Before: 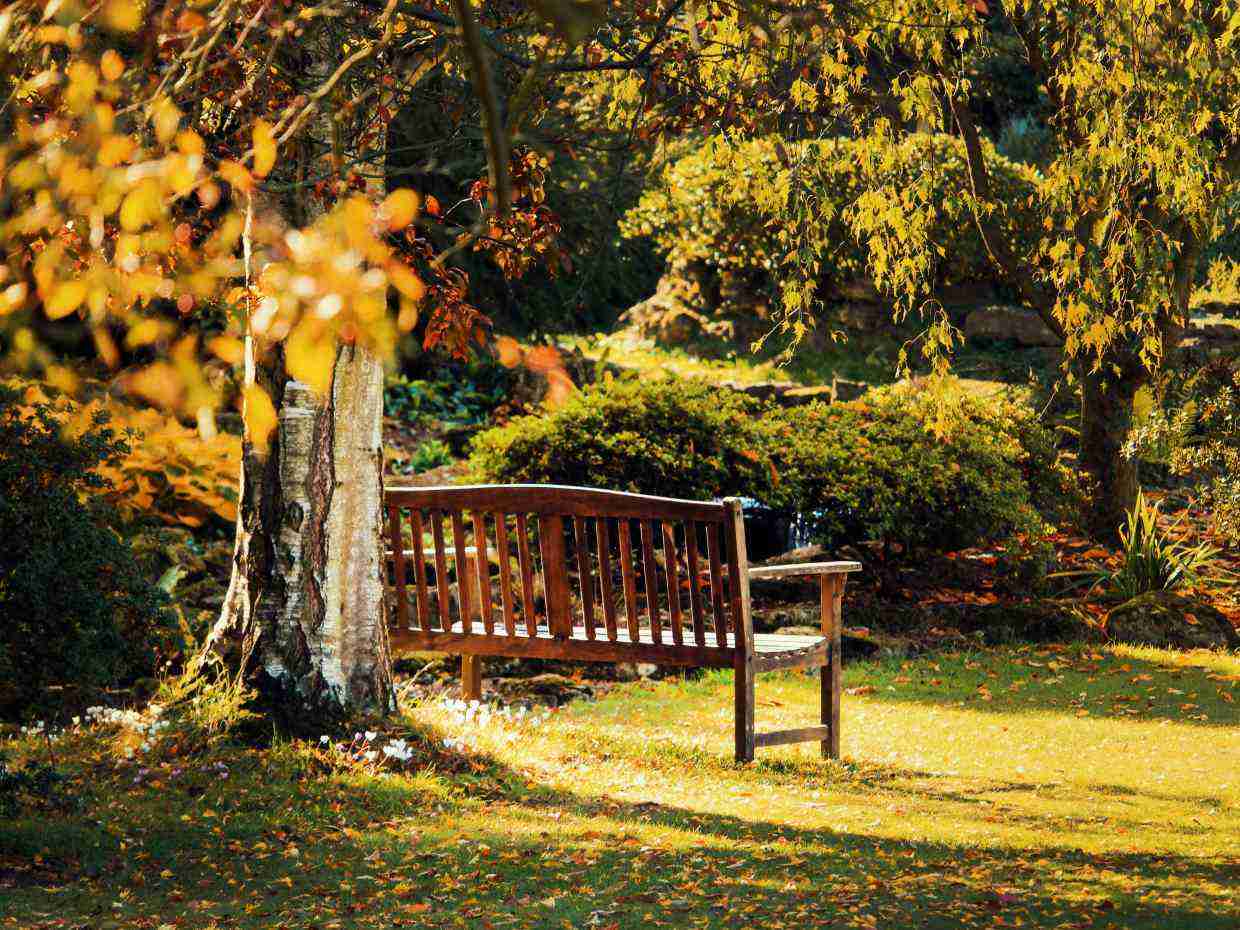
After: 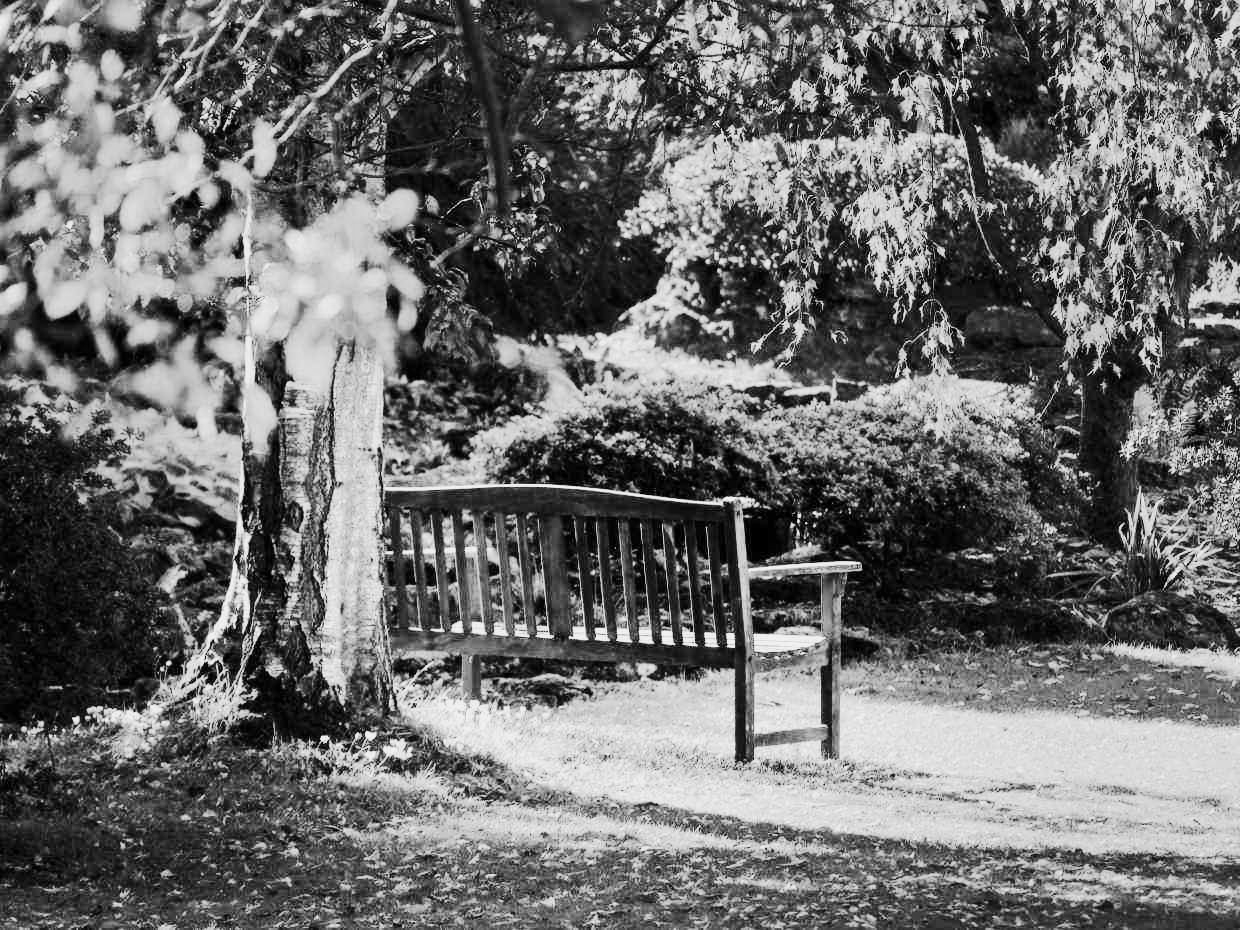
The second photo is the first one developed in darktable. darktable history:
color balance rgb: contrast -10%
monochrome: on, module defaults
rgb curve: curves: ch0 [(0, 0) (0.21, 0.15) (0.24, 0.21) (0.5, 0.75) (0.75, 0.96) (0.89, 0.99) (1, 1)]; ch1 [(0, 0.02) (0.21, 0.13) (0.25, 0.2) (0.5, 0.67) (0.75, 0.9) (0.89, 0.97) (1, 1)]; ch2 [(0, 0.02) (0.21, 0.13) (0.25, 0.2) (0.5, 0.67) (0.75, 0.9) (0.89, 0.97) (1, 1)], compensate middle gray true | blend: blend mode normal, opacity 50%; mask: uniform (no mask)
